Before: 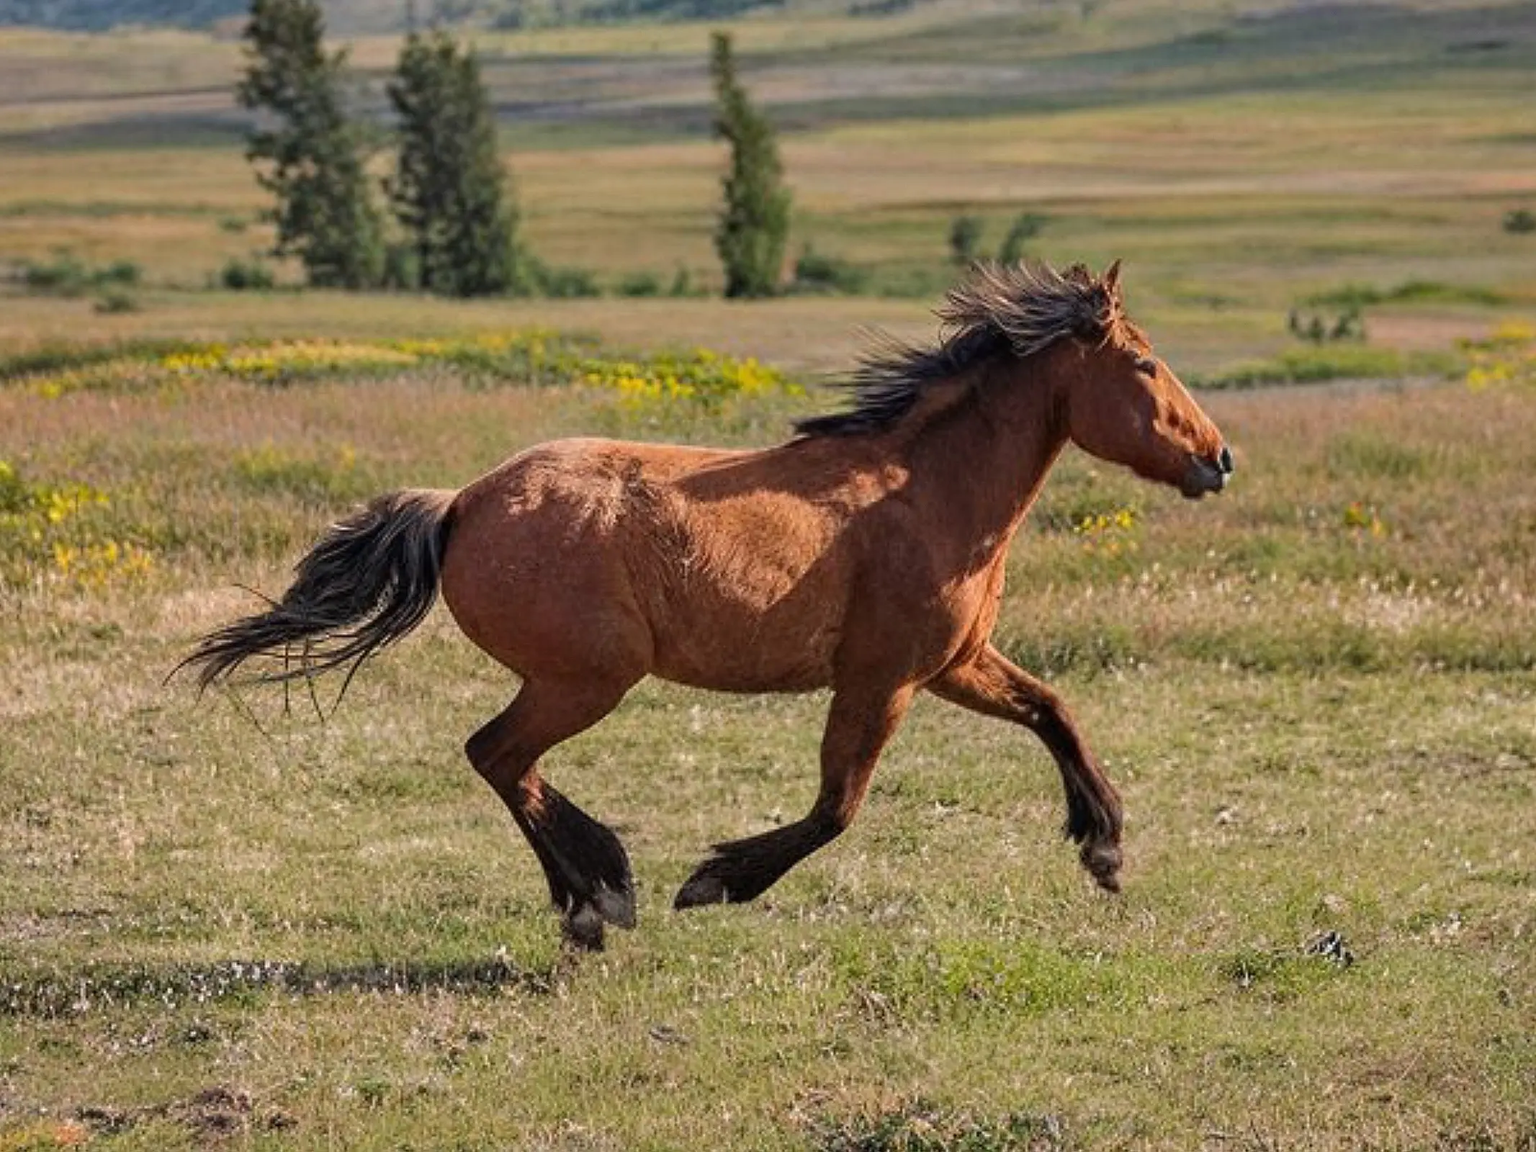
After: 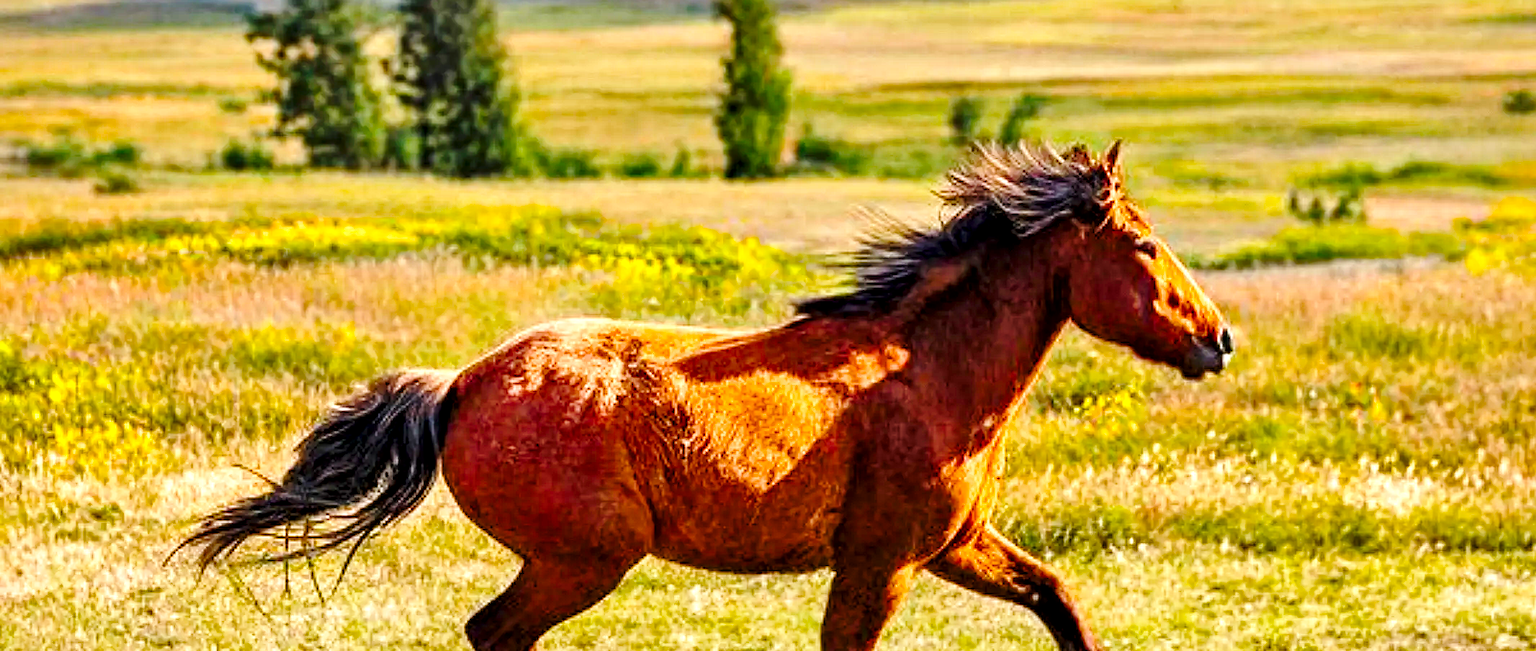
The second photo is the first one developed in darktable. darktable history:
color balance rgb: shadows lift › chroma 0.681%, shadows lift › hue 109.97°, perceptual saturation grading › global saturation 37.284%, perceptual saturation grading › shadows 34.988%, perceptual brilliance grading › highlights 10.317%, perceptual brilliance grading › shadows -4.974%
crop and rotate: top 10.427%, bottom 33.009%
contrast brightness saturation: contrast 0.034, brightness 0.063, saturation 0.133
local contrast: mode bilateral grid, contrast 25, coarseness 60, detail 151%, midtone range 0.2
exposure: black level correction 0.004, exposure 0.017 EV, compensate highlight preservation false
contrast equalizer: octaves 7, y [[0.5, 0.502, 0.506, 0.511, 0.52, 0.537], [0.5 ×6], [0.505, 0.509, 0.518, 0.534, 0.553, 0.561], [0 ×6], [0 ×6]], mix 0.608
base curve: curves: ch0 [(0, 0) (0.028, 0.03) (0.121, 0.232) (0.46, 0.748) (0.859, 0.968) (1, 1)], preserve colors none
